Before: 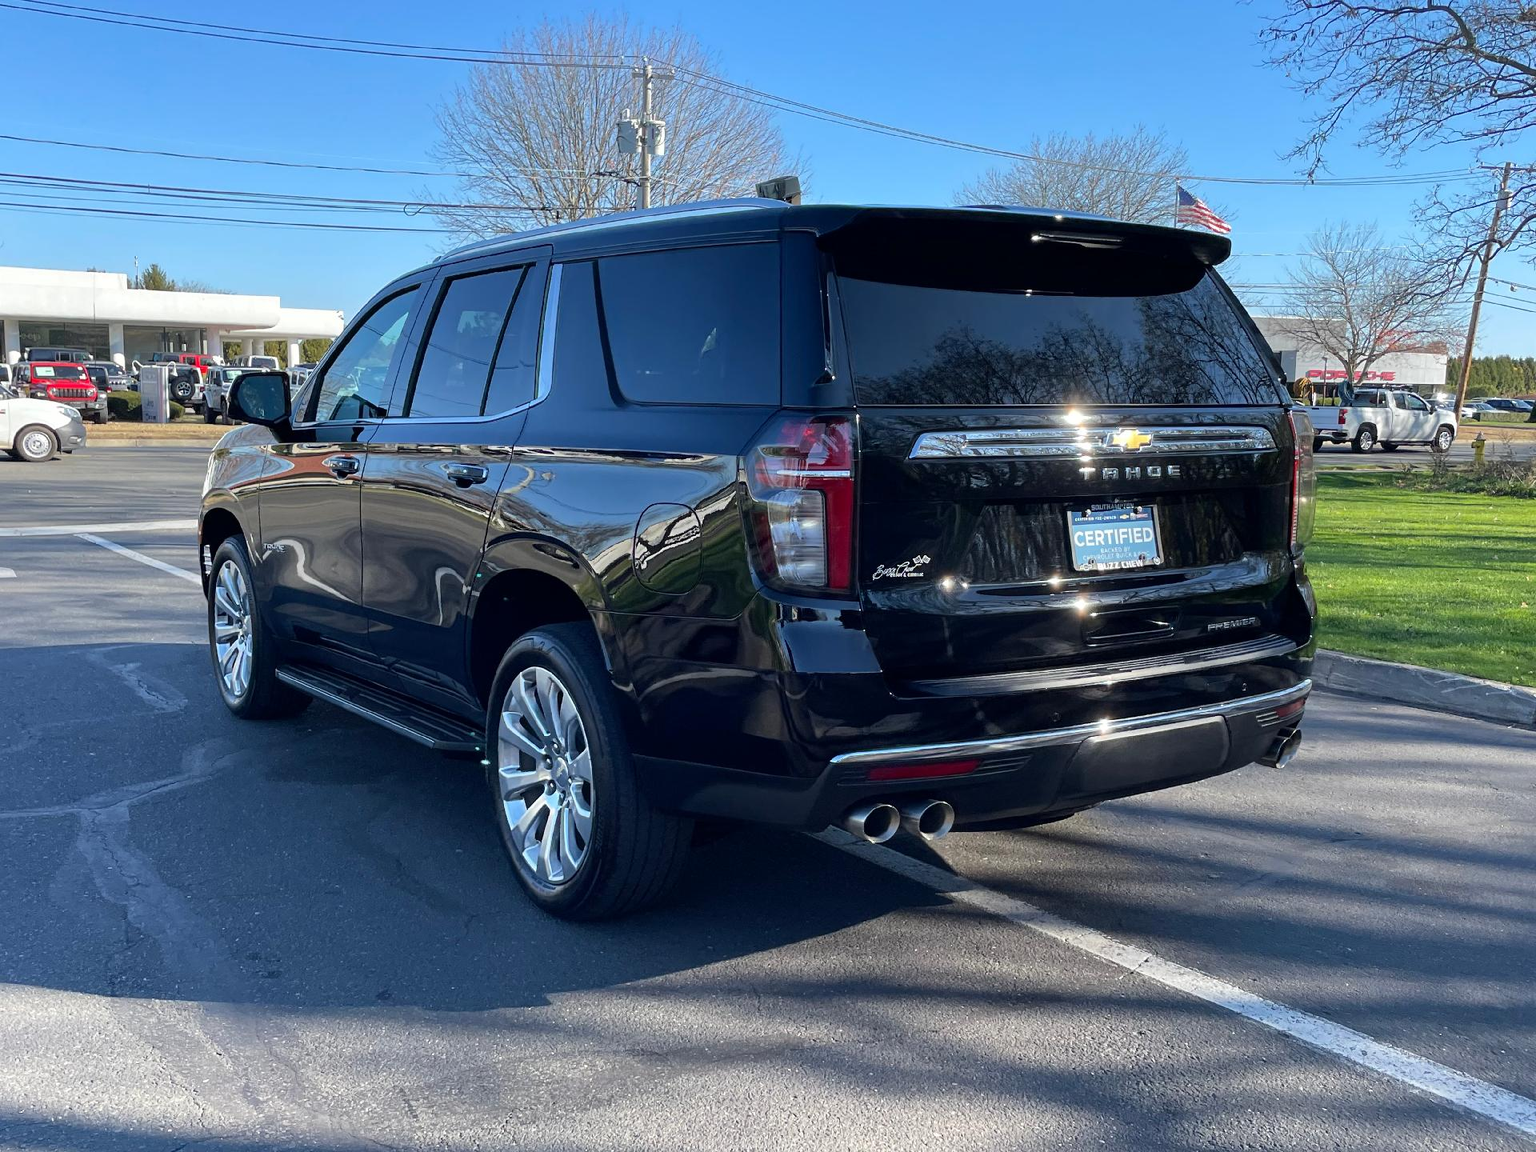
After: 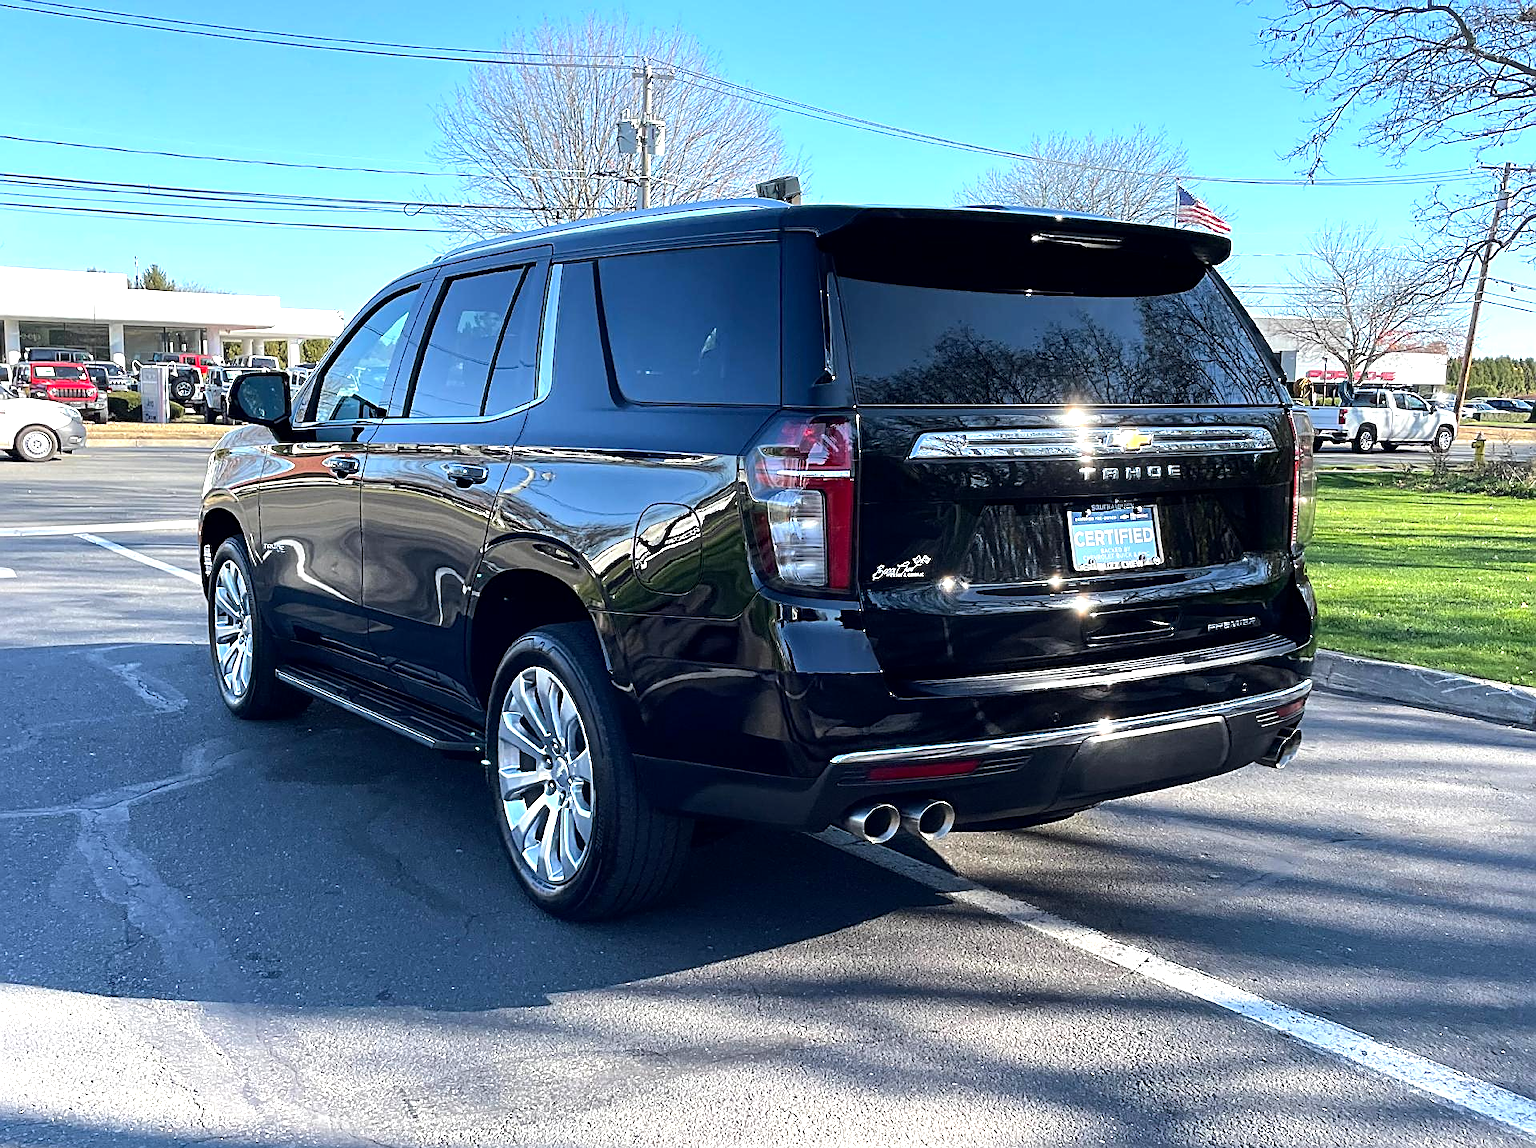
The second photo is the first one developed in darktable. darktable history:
sharpen: amount 0.6
crop: top 0.05%, bottom 0.098%
tone equalizer: -8 EV -0.417 EV, -7 EV -0.389 EV, -6 EV -0.333 EV, -5 EV -0.222 EV, -3 EV 0.222 EV, -2 EV 0.333 EV, -1 EV 0.389 EV, +0 EV 0.417 EV, edges refinement/feathering 500, mask exposure compensation -1.57 EV, preserve details no
exposure: black level correction 0.001, exposure 0.5 EV, compensate exposure bias true, compensate highlight preservation false
